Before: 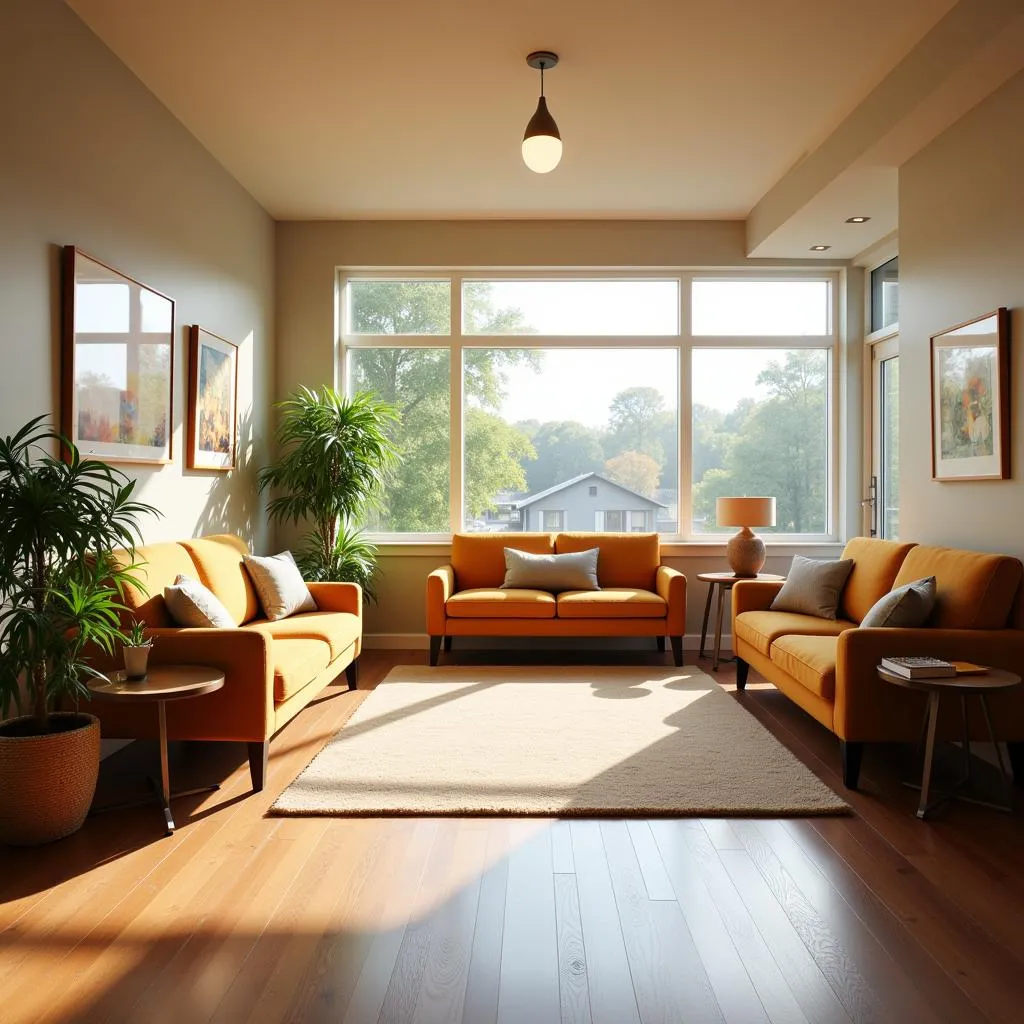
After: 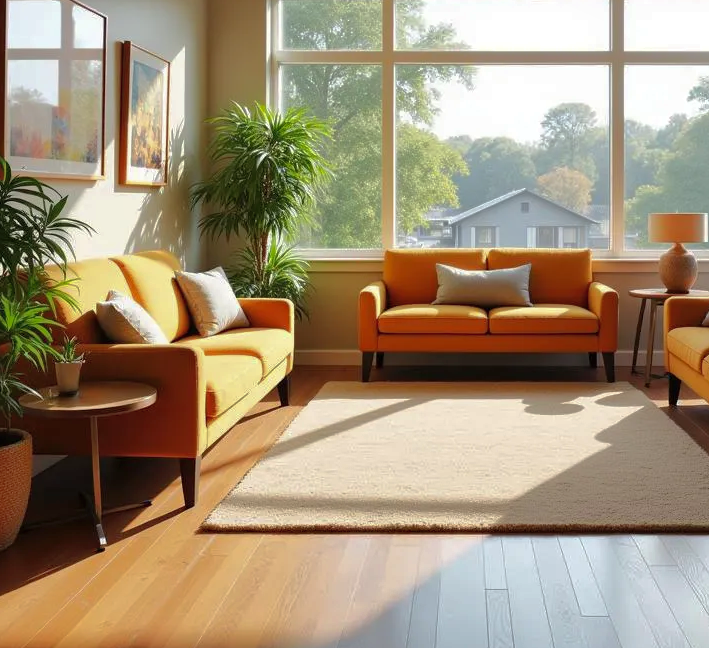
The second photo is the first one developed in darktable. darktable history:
shadows and highlights: shadows 39.35, highlights -59.86
crop: left 6.681%, top 27.776%, right 24.014%, bottom 8.937%
